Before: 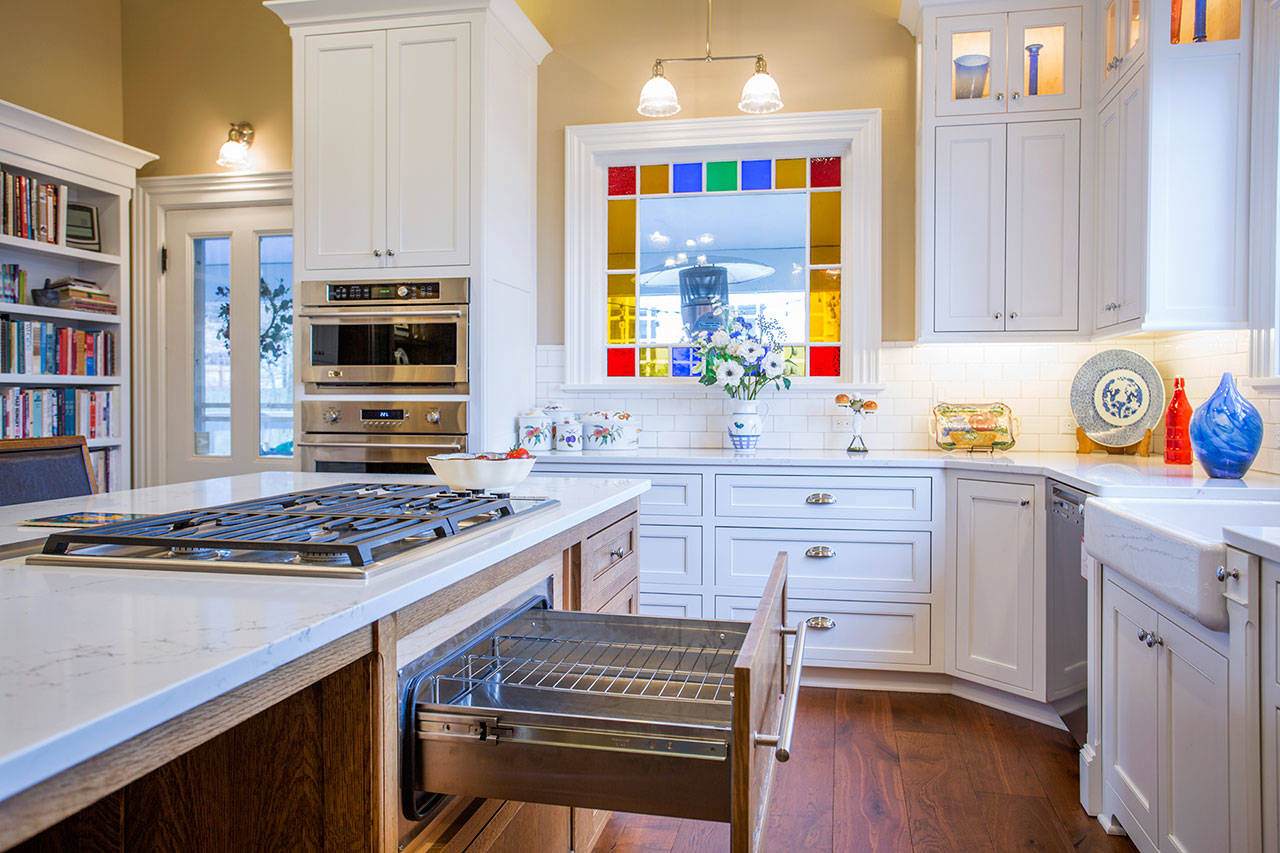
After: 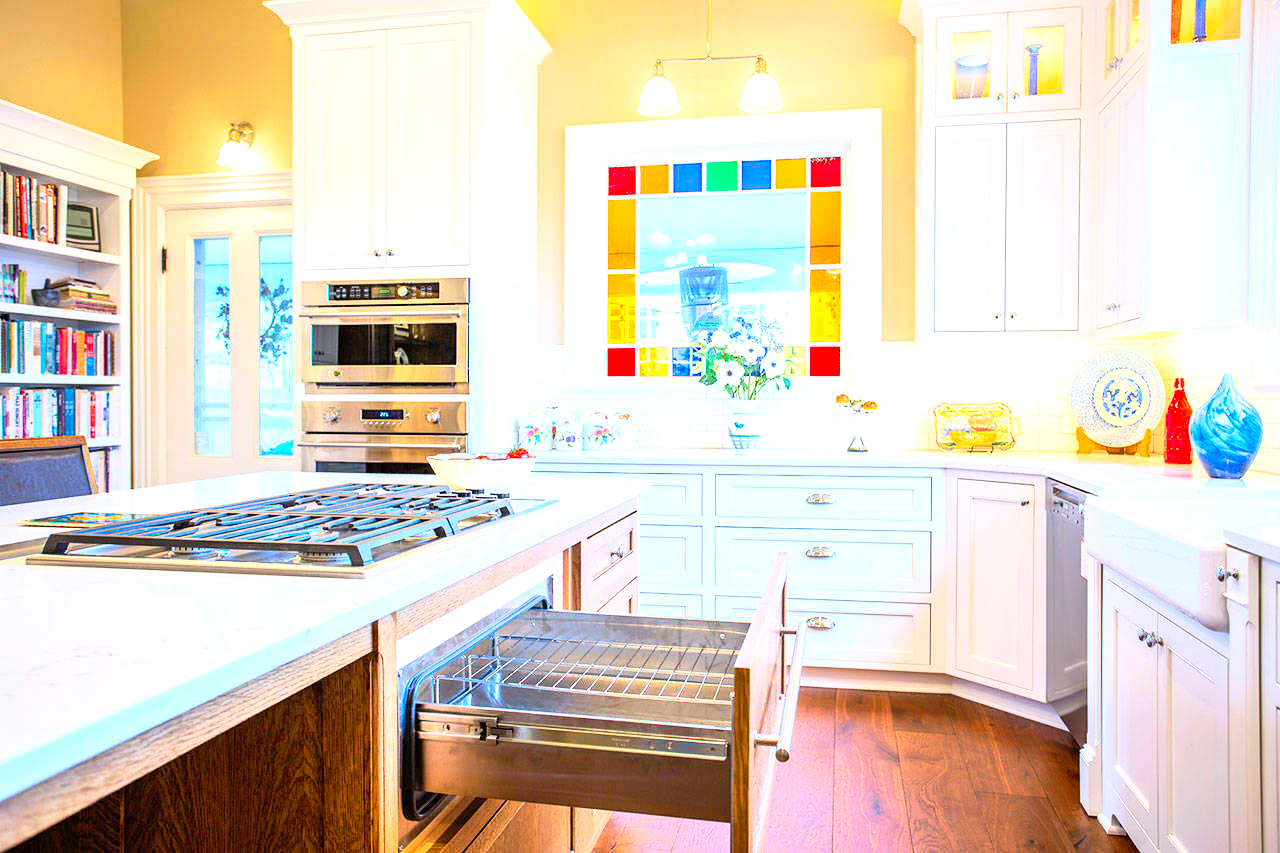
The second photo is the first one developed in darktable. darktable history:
exposure: black level correction 0.001, exposure 0.962 EV, compensate highlight preservation false
contrast brightness saturation: contrast 0.241, brightness 0.253, saturation 0.372
